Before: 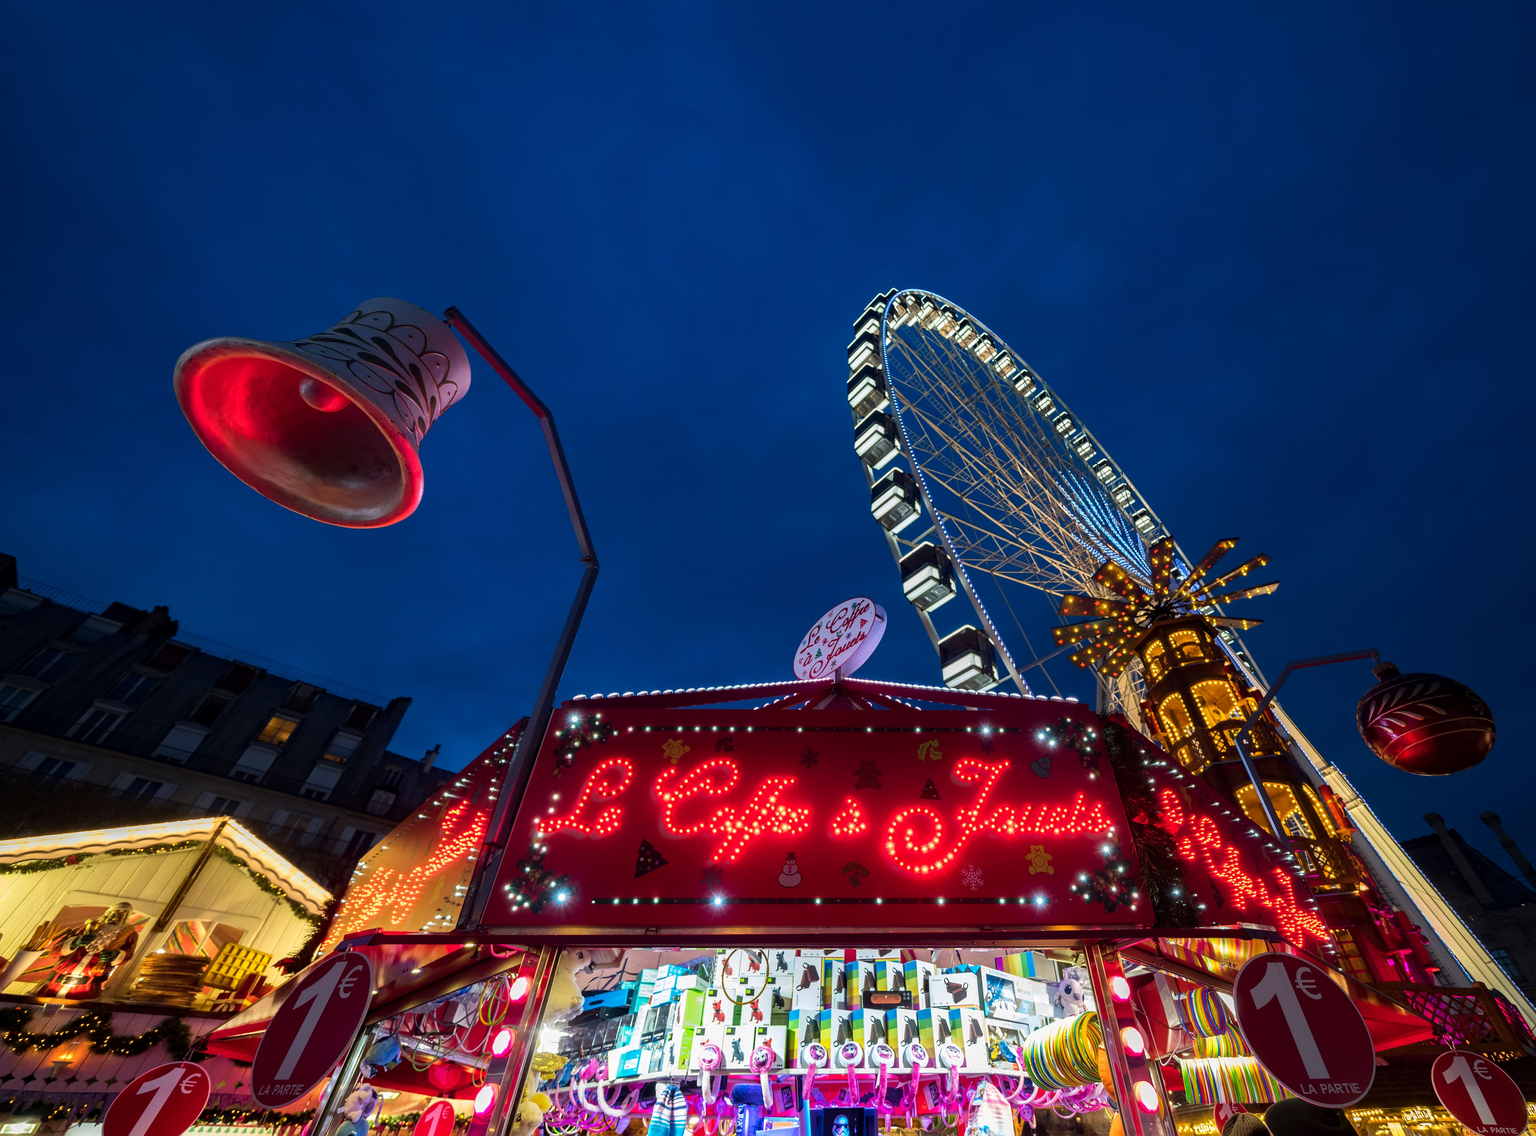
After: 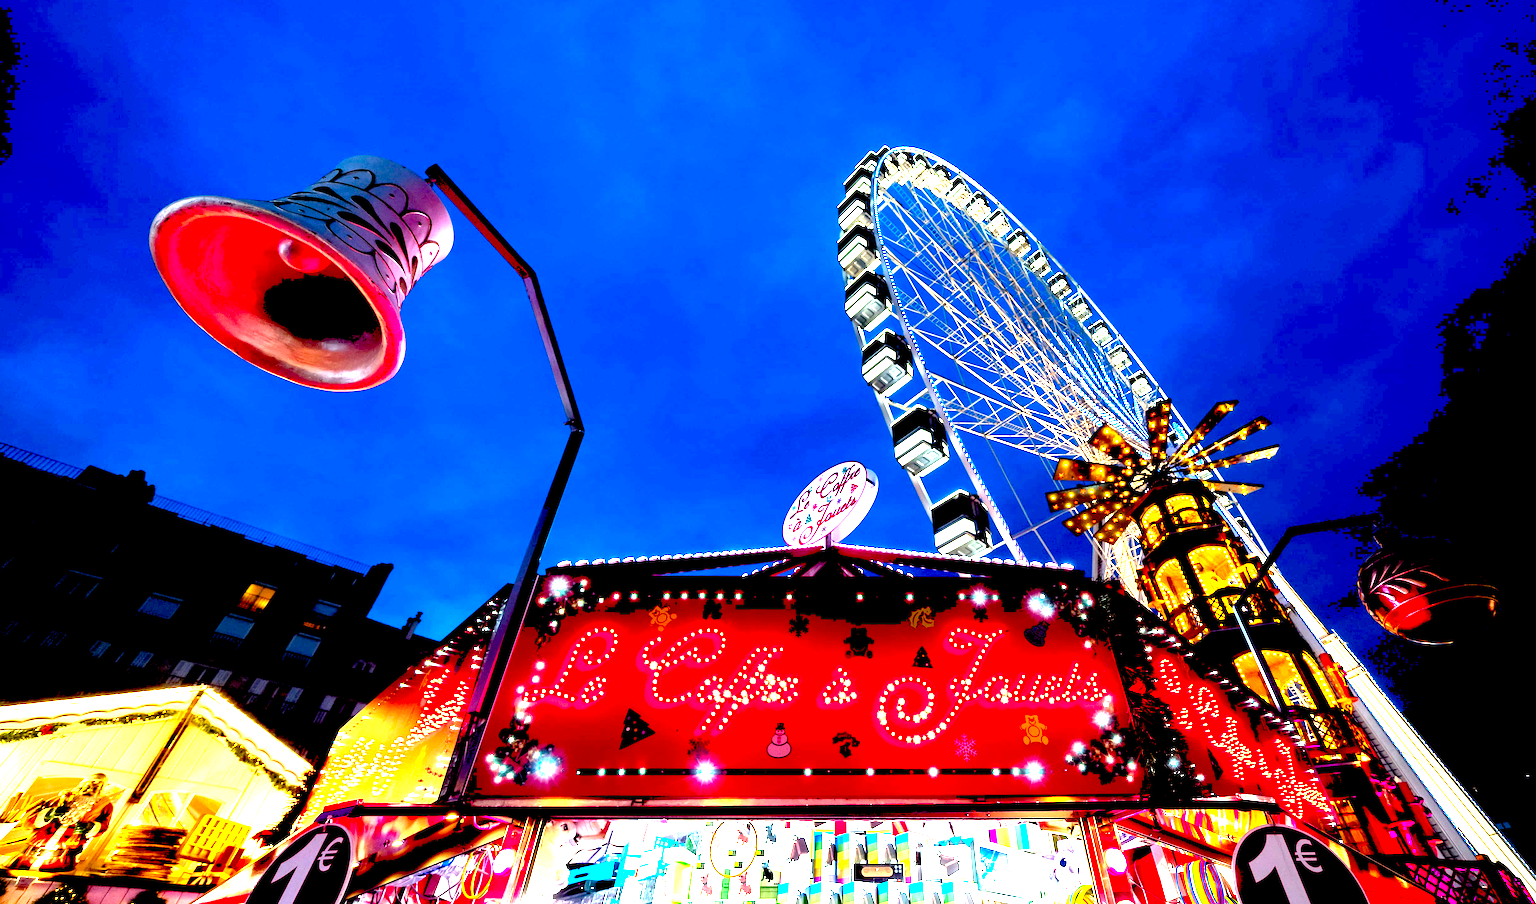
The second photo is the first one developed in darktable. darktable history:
crop and rotate: left 1.814%, top 12.818%, right 0.25%, bottom 9.225%
levels: levels [0, 0.374, 0.749]
exposure: black level correction 0.016, exposure 1.774 EV, compensate highlight preservation false
